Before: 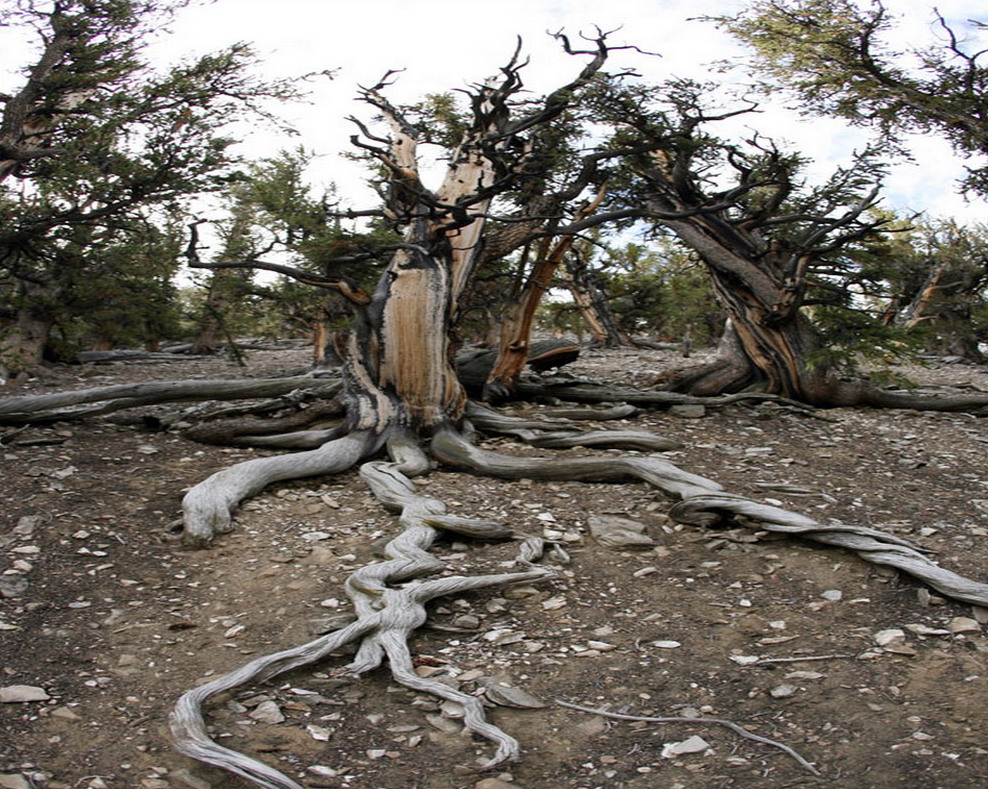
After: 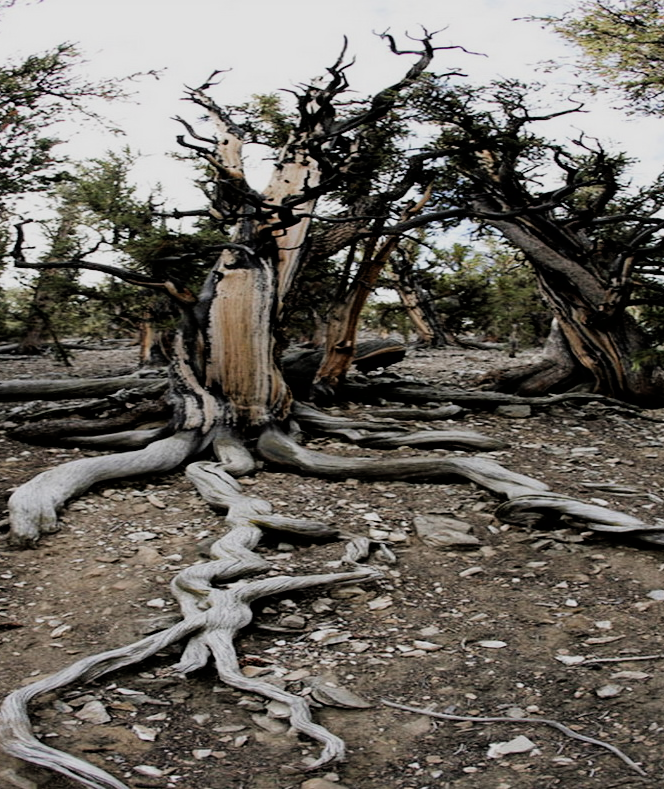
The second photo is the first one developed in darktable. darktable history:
crop and rotate: left 17.628%, right 15.129%
exposure: compensate exposure bias true, compensate highlight preservation false
filmic rgb: black relative exposure -5.14 EV, white relative exposure 3.95 EV, hardness 2.88, contrast 1.191, highlights saturation mix -29.65%
